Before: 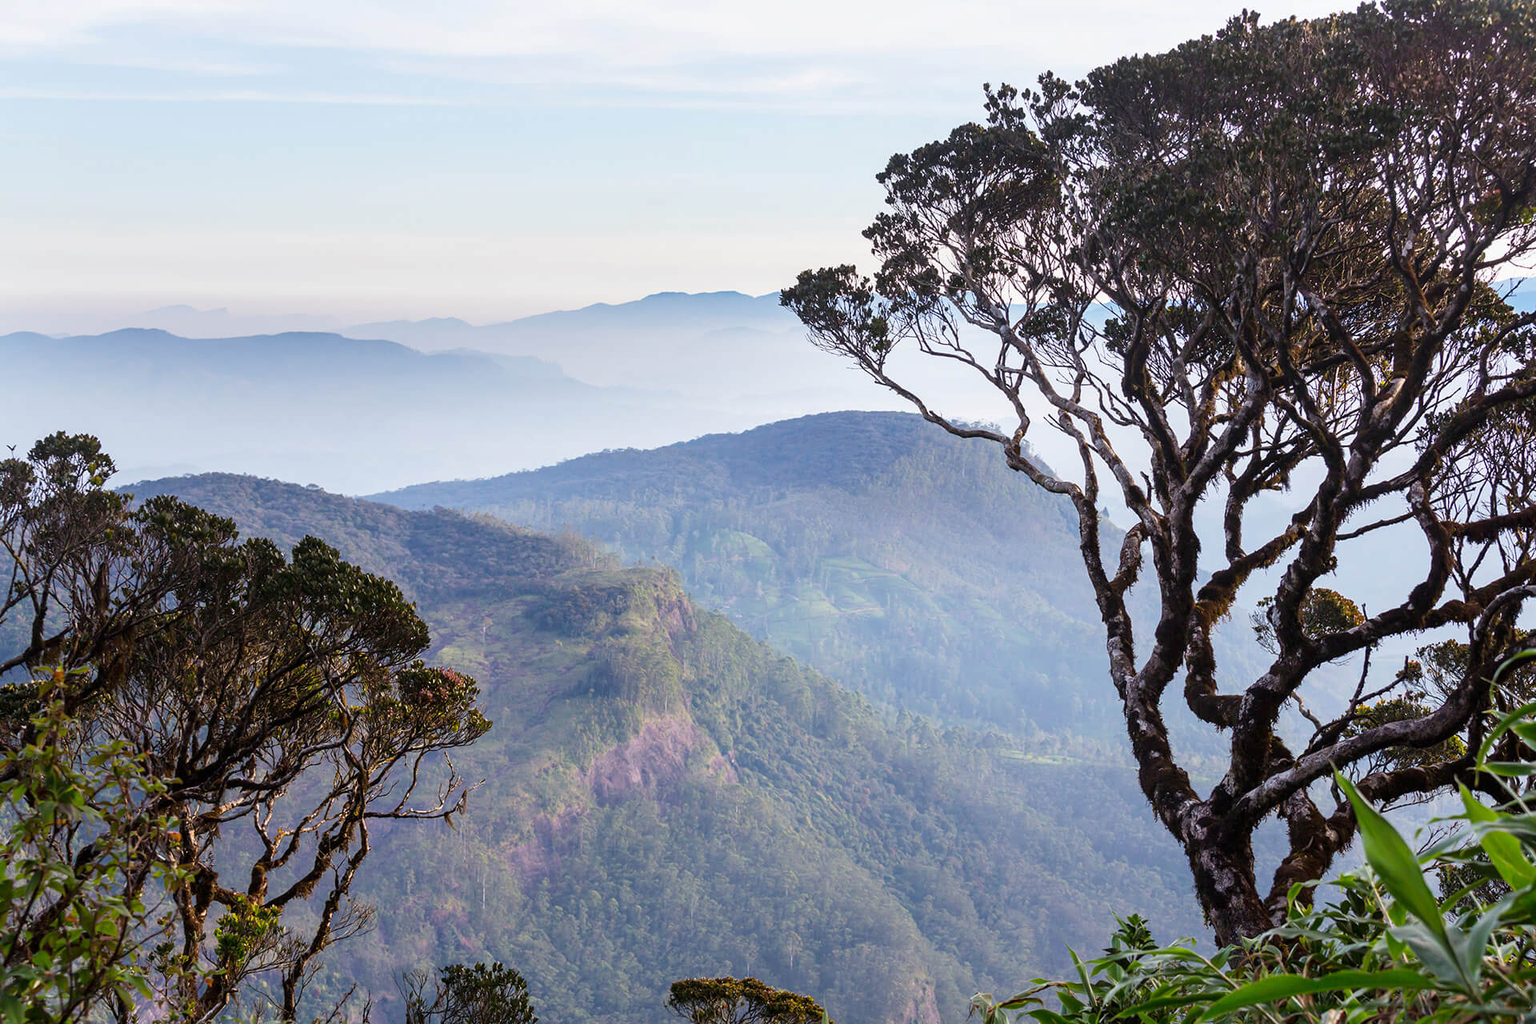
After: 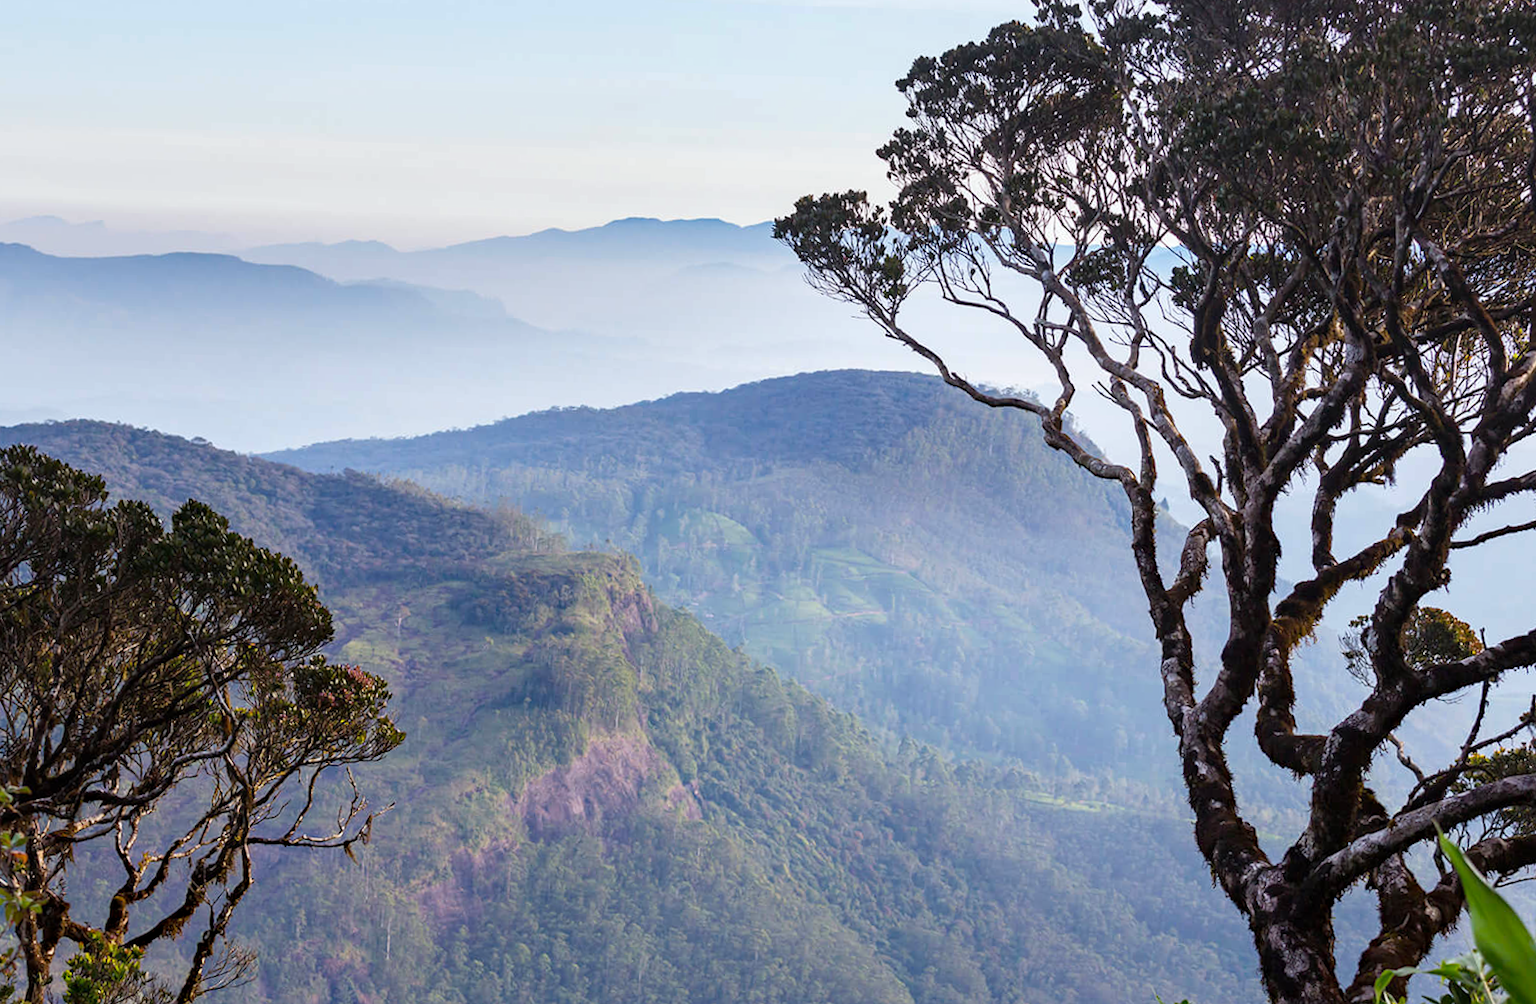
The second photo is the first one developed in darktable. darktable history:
white balance: red 0.986, blue 1.01
haze removal: compatibility mode true, adaptive false
crop and rotate: angle -3.27°, left 5.211%, top 5.211%, right 4.607%, bottom 4.607%
rotate and perspective: rotation -1.32°, lens shift (horizontal) -0.031, crop left 0.015, crop right 0.985, crop top 0.047, crop bottom 0.982
tone equalizer: on, module defaults
